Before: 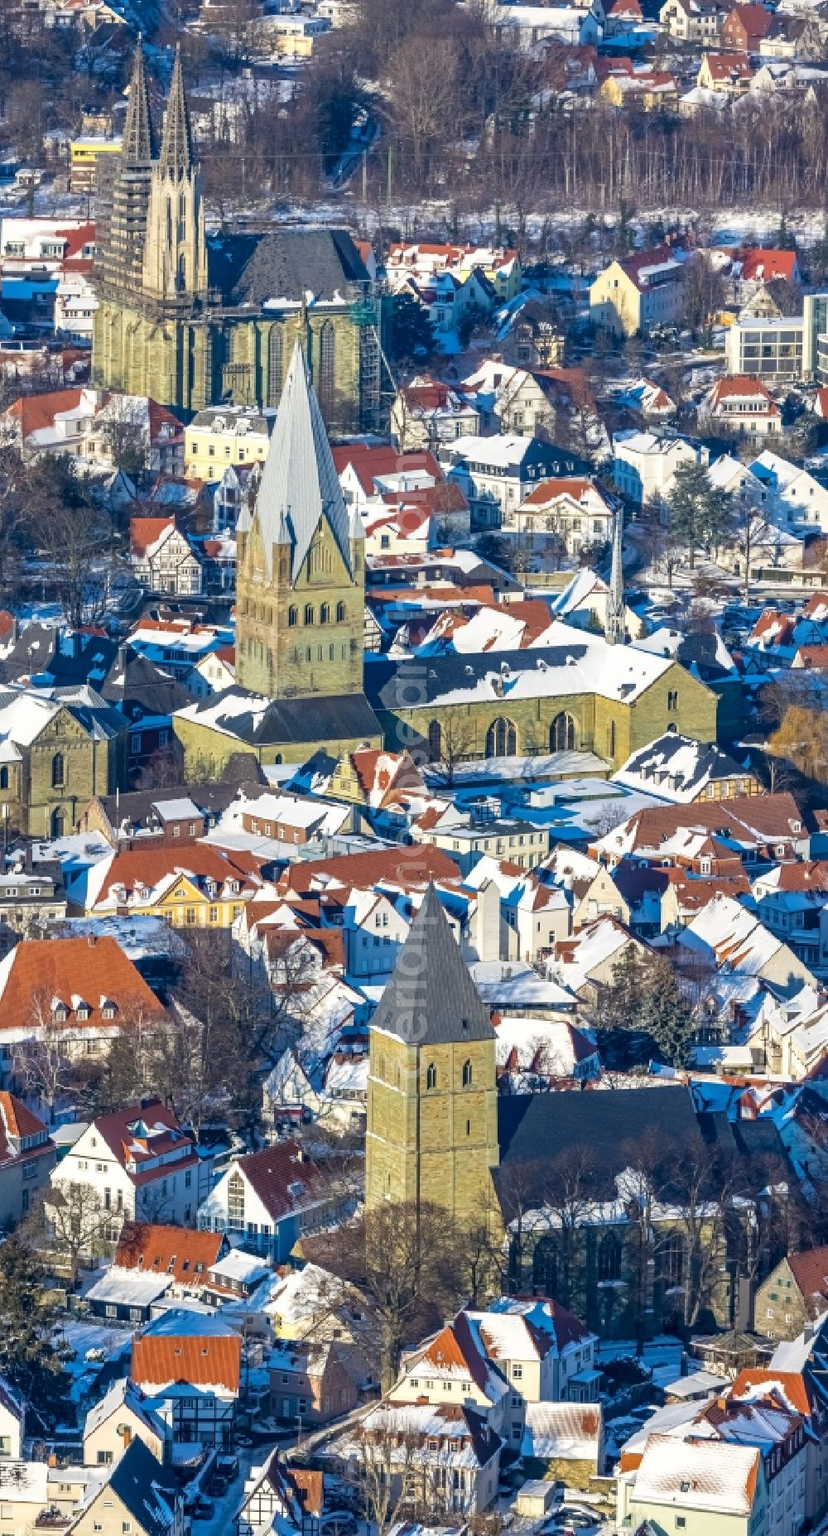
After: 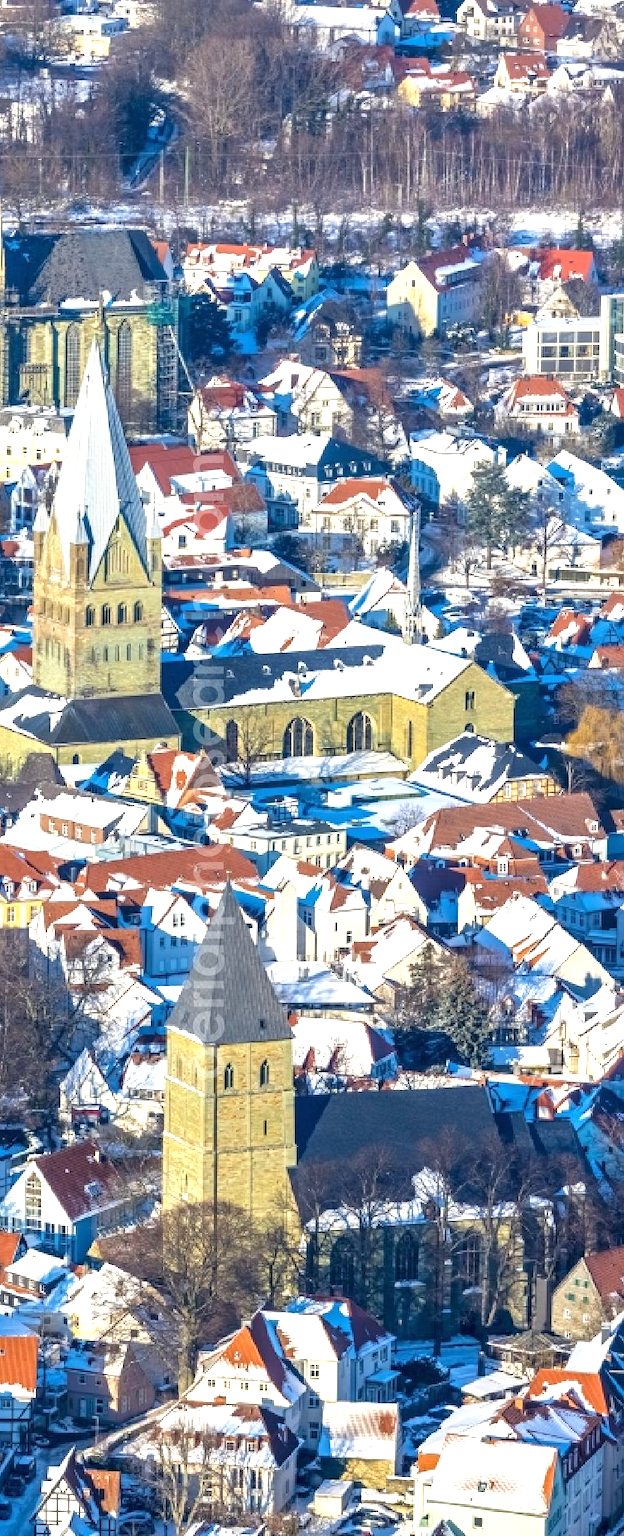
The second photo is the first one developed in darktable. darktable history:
crop and rotate: left 24.6%
exposure: black level correction 0, exposure 0.7 EV, compensate exposure bias true, compensate highlight preservation false
